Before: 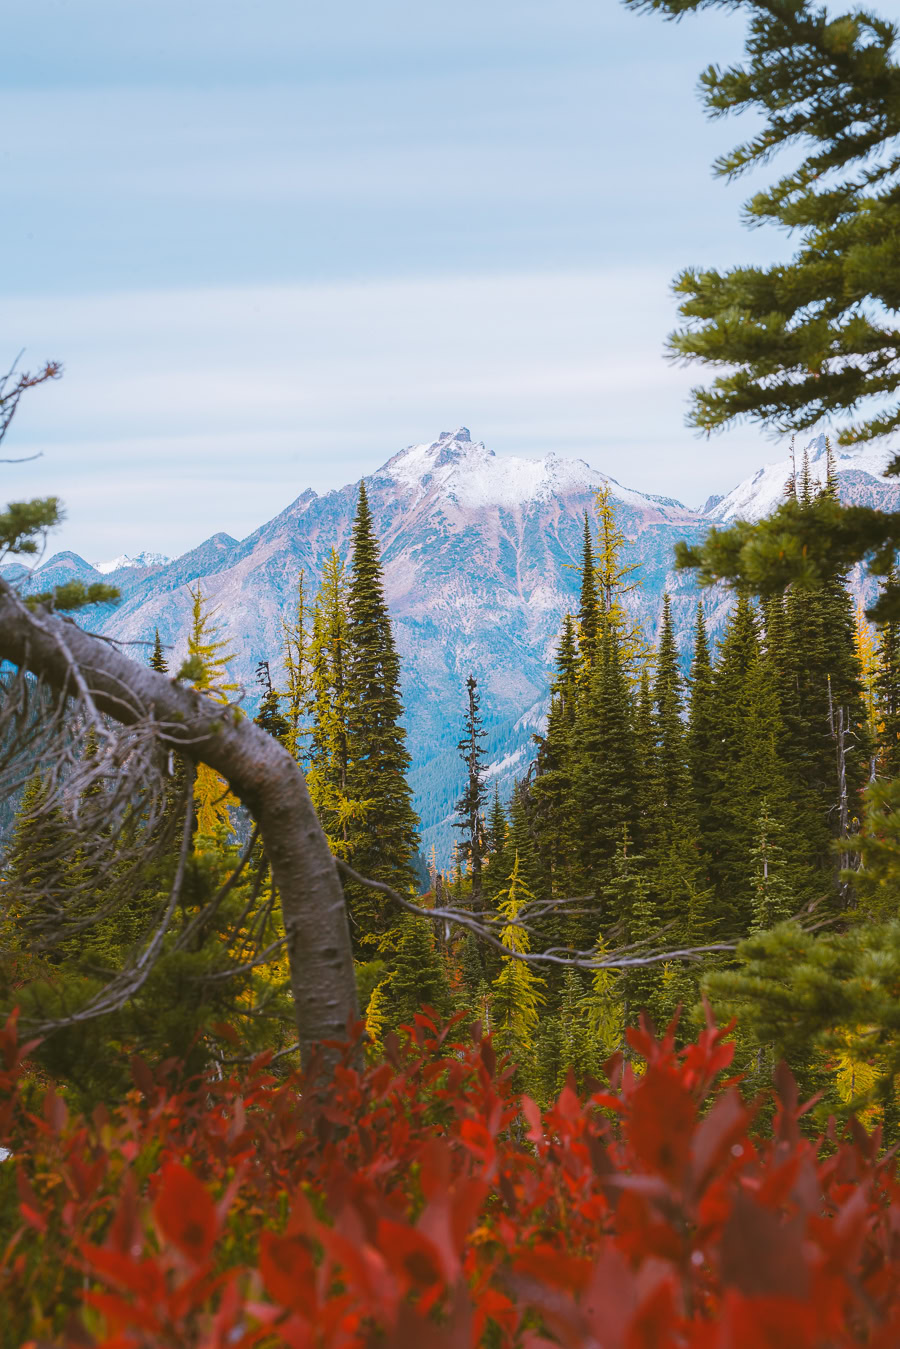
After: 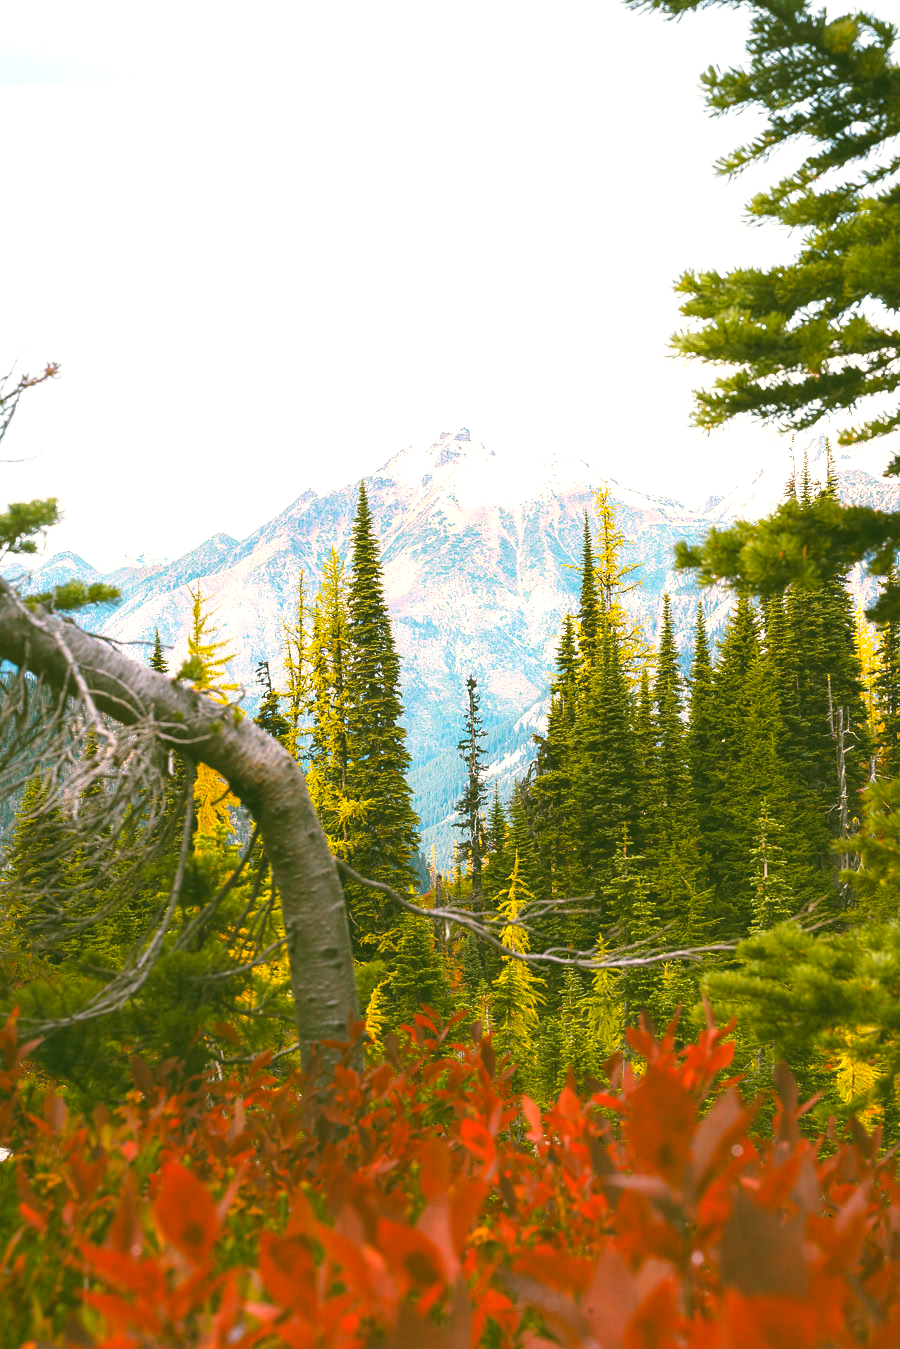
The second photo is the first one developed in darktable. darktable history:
color correction: highlights a* 5.3, highlights b* 24.26, shadows a* -15.58, shadows b* 4.02
exposure: exposure 1 EV, compensate highlight preservation false
